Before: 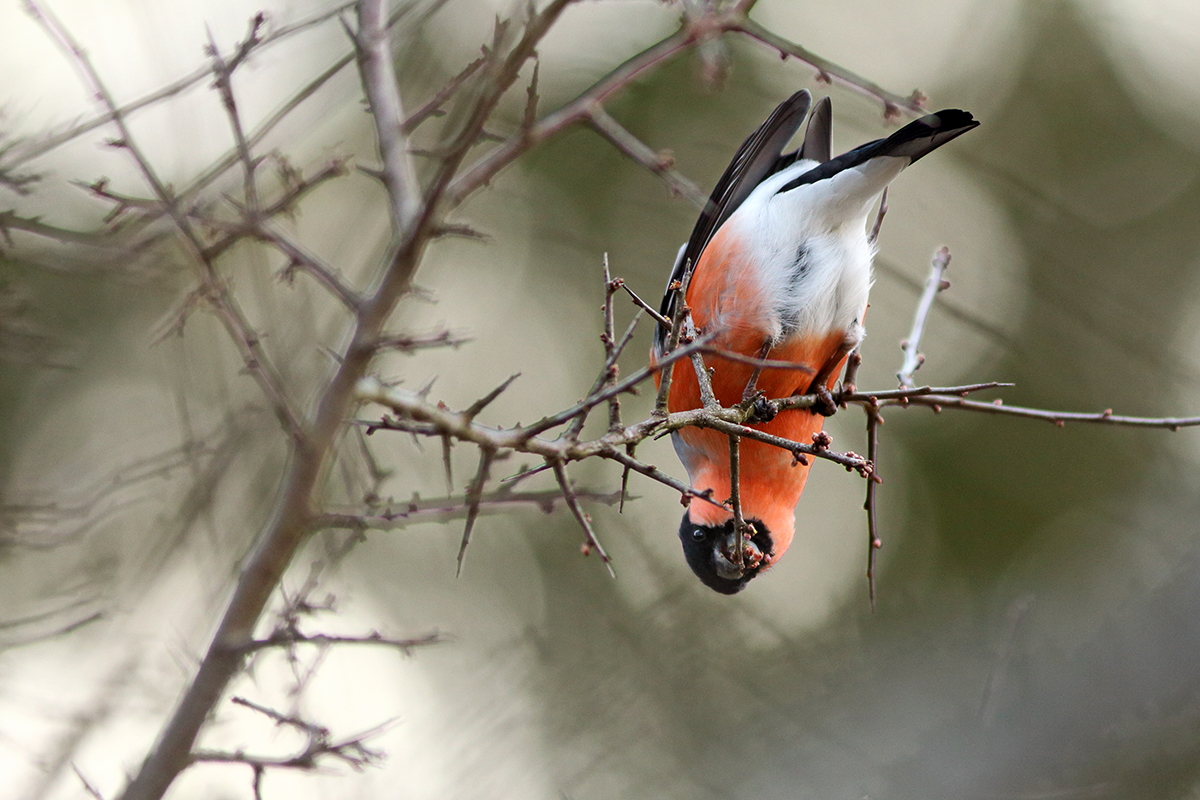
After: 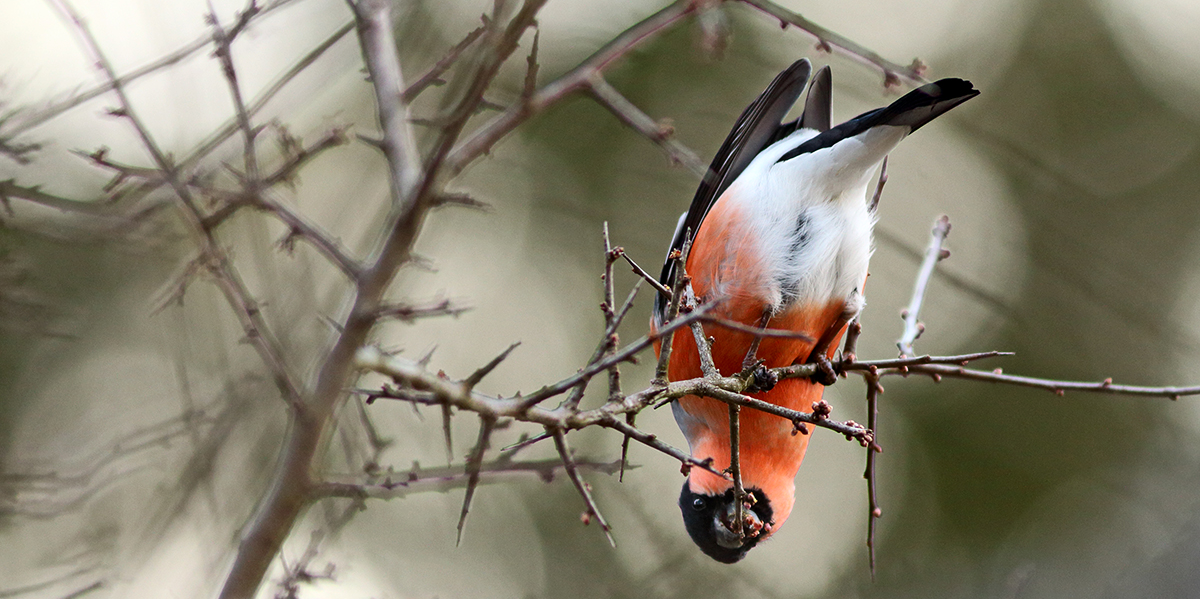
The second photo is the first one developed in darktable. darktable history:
contrast brightness saturation: contrast 0.137
crop: top 3.884%, bottom 21.12%
